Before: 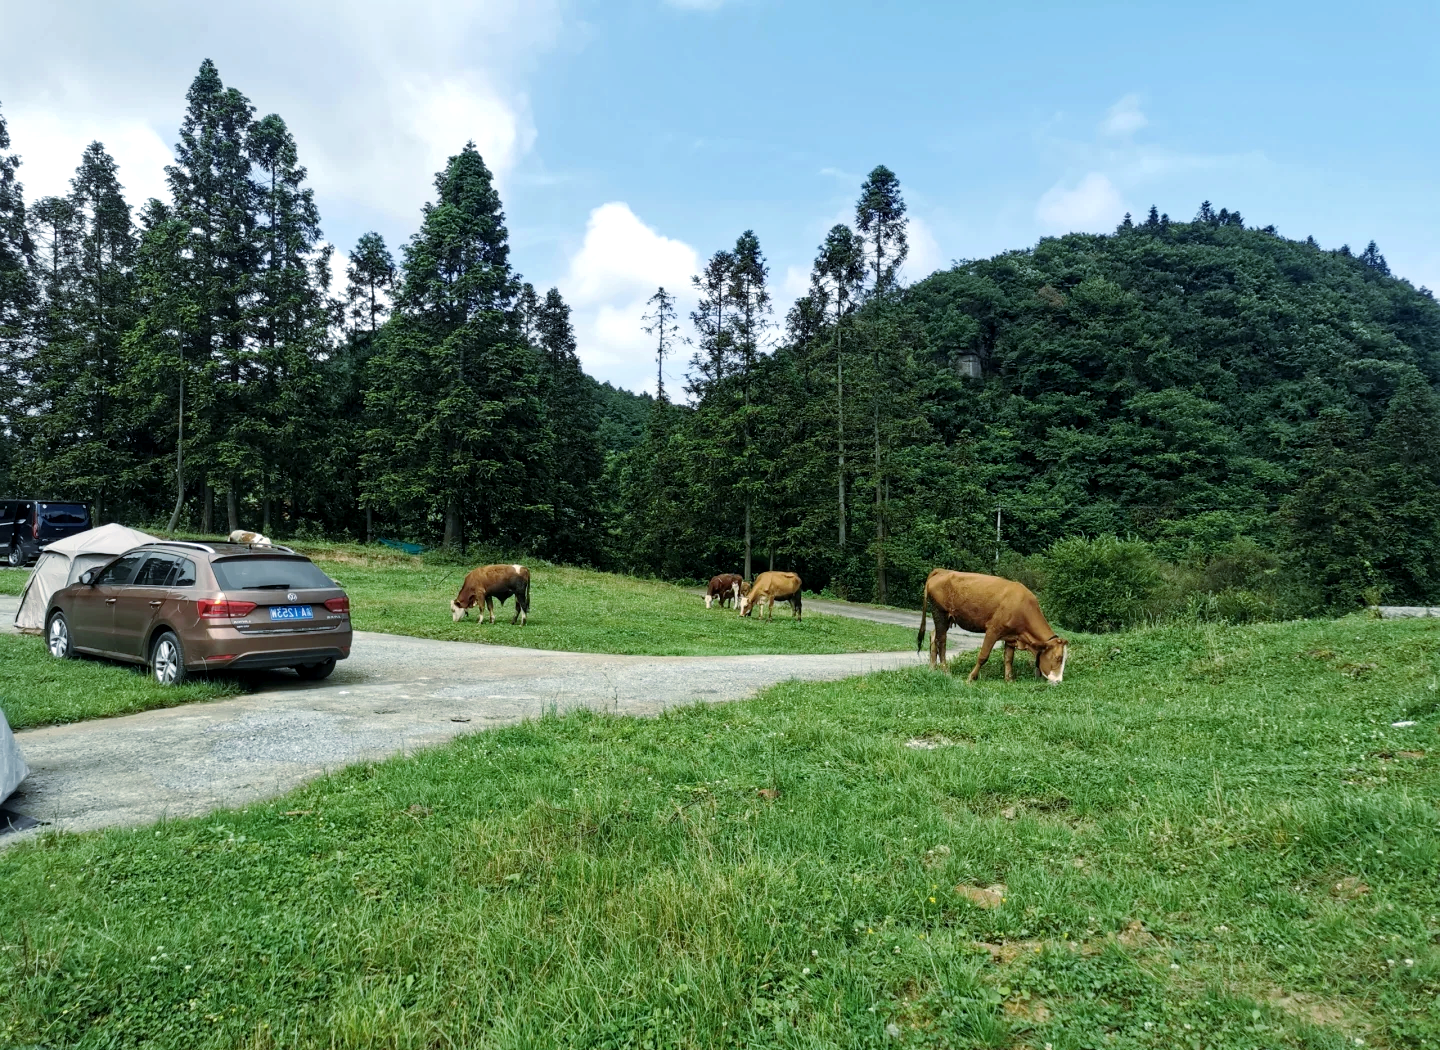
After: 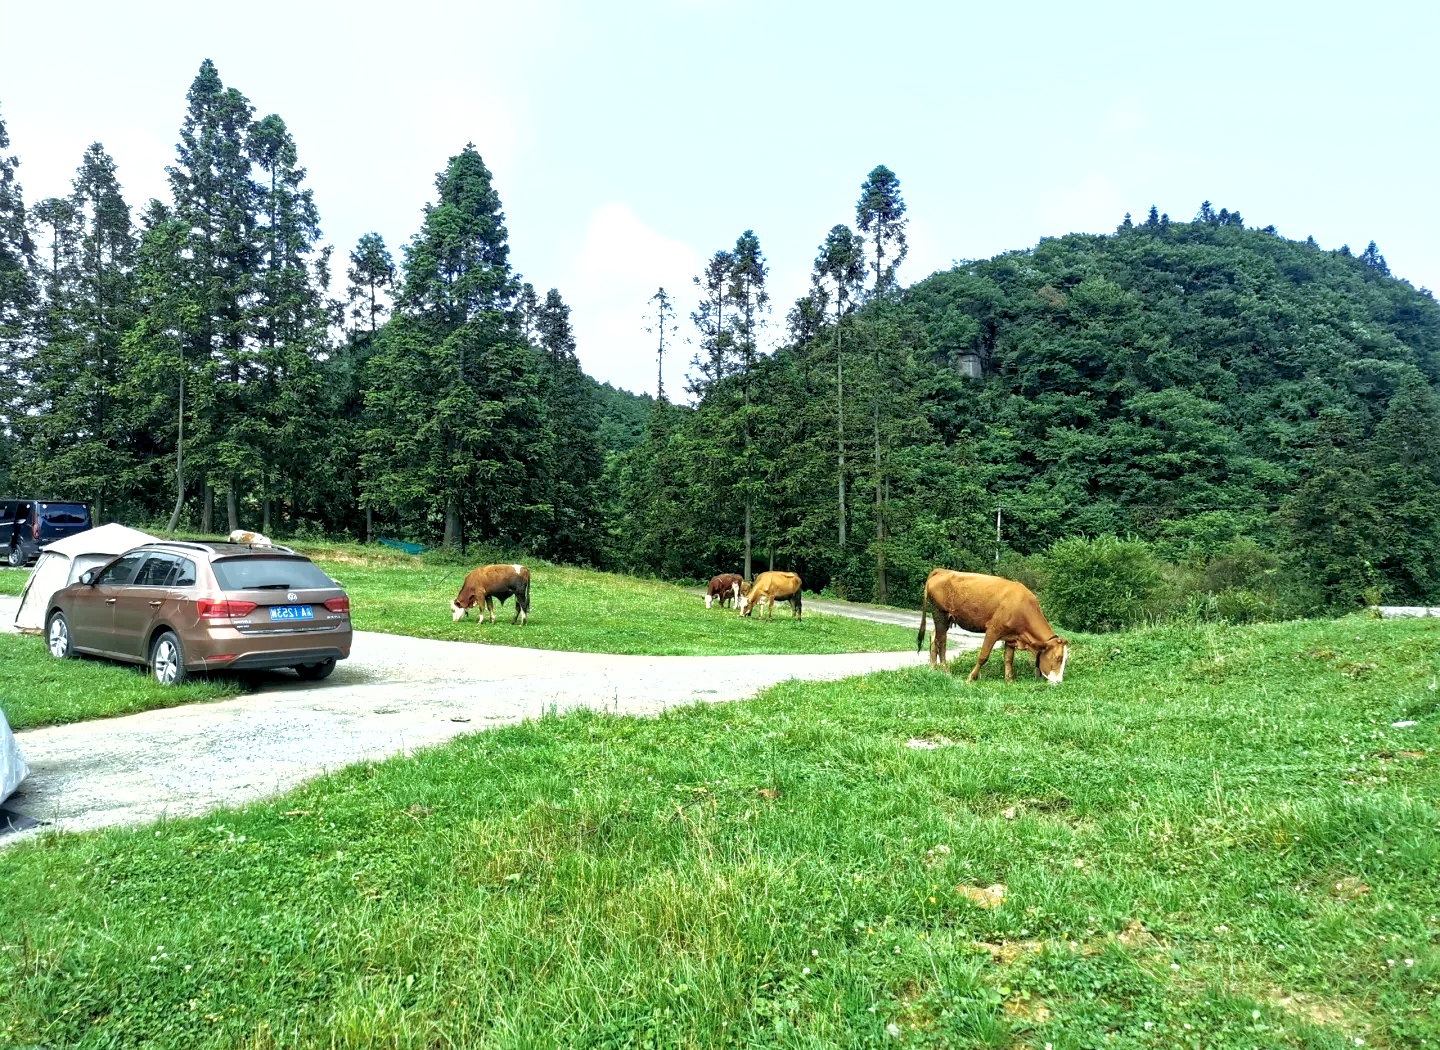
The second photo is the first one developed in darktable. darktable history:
shadows and highlights: on, module defaults
exposure: black level correction 0.001, exposure 1.05 EV, compensate exposure bias true, compensate highlight preservation false
